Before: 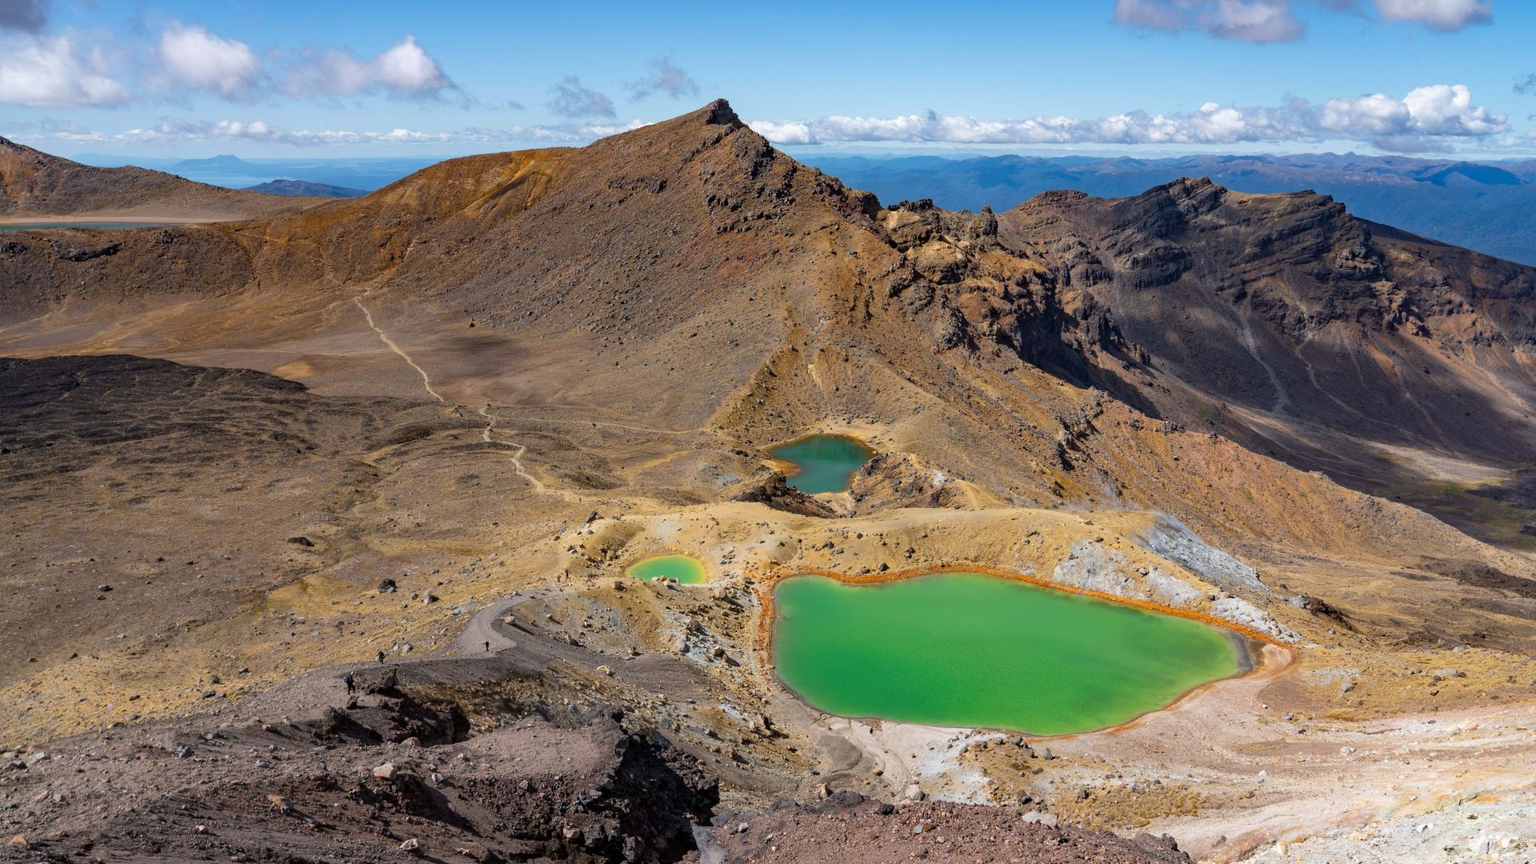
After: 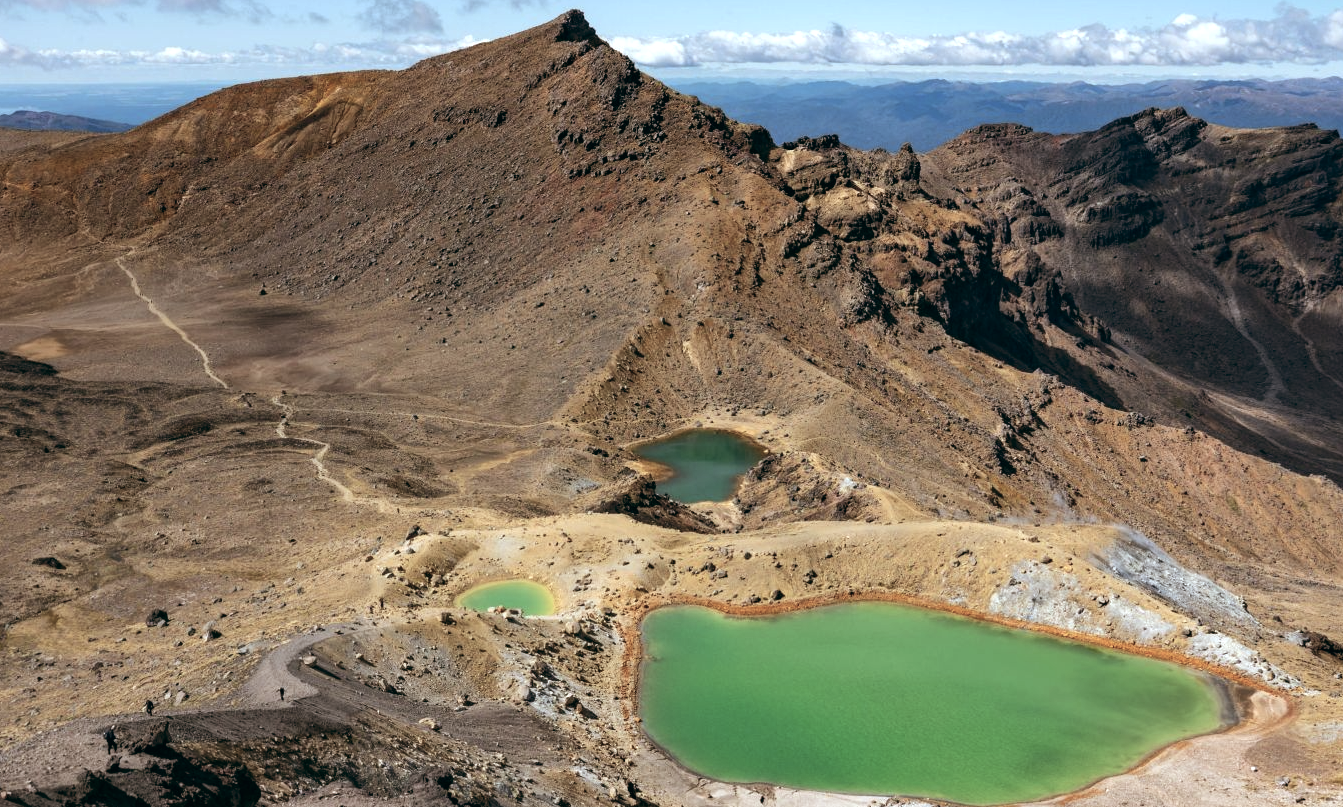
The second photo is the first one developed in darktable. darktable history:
tone equalizer: -8 EV -0.417 EV, -7 EV -0.389 EV, -6 EV -0.333 EV, -5 EV -0.222 EV, -3 EV 0.222 EV, -2 EV 0.333 EV, -1 EV 0.389 EV, +0 EV 0.417 EV, edges refinement/feathering 500, mask exposure compensation -1.57 EV, preserve details no
color correction: saturation 0.98
color balance: lift [1, 0.994, 1.002, 1.006], gamma [0.957, 1.081, 1.016, 0.919], gain [0.97, 0.972, 1.01, 1.028], input saturation 91.06%, output saturation 79.8%
crop and rotate: left 17.046%, top 10.659%, right 12.989%, bottom 14.553%
